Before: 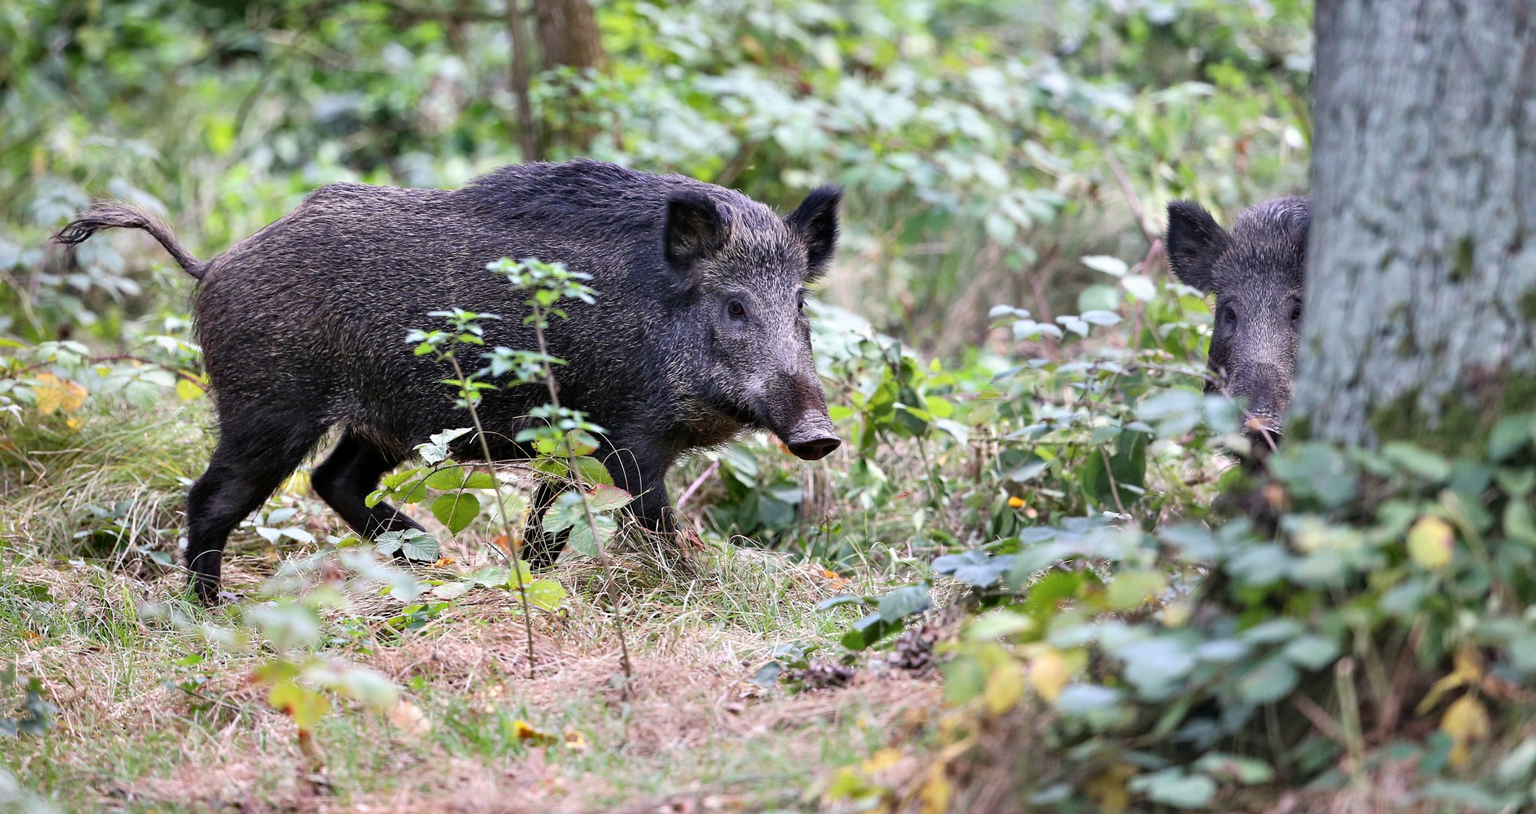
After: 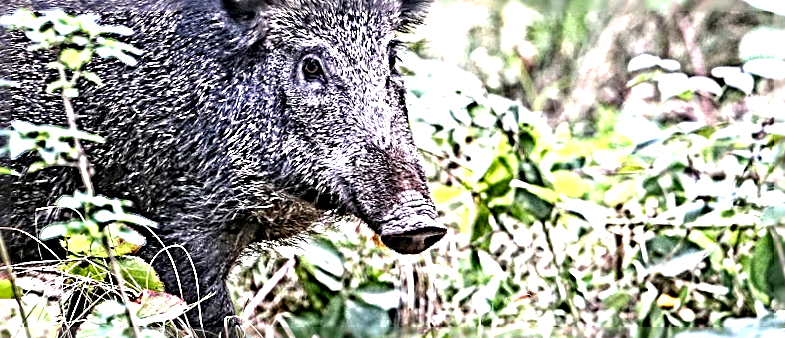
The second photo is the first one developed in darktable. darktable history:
crop: left 31.751%, top 32.172%, right 27.8%, bottom 35.83%
rotate and perspective: rotation -1.24°, automatic cropping off
sharpen: radius 4.001, amount 2
exposure: exposure 1.2 EV, compensate highlight preservation false
contrast equalizer: y [[0.511, 0.558, 0.631, 0.632, 0.559, 0.512], [0.5 ×6], [0.507, 0.559, 0.627, 0.644, 0.647, 0.647], [0 ×6], [0 ×6]]
local contrast: on, module defaults
